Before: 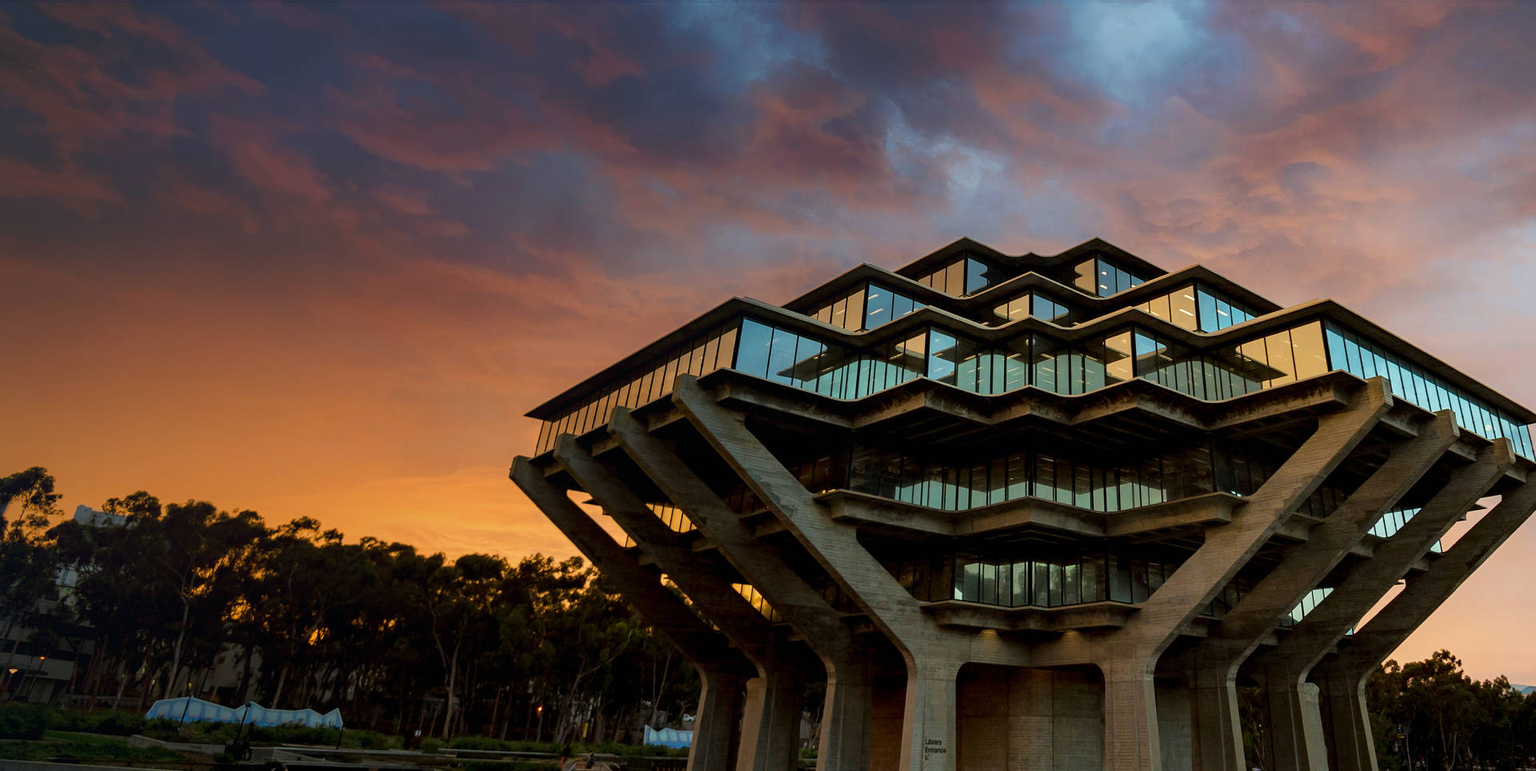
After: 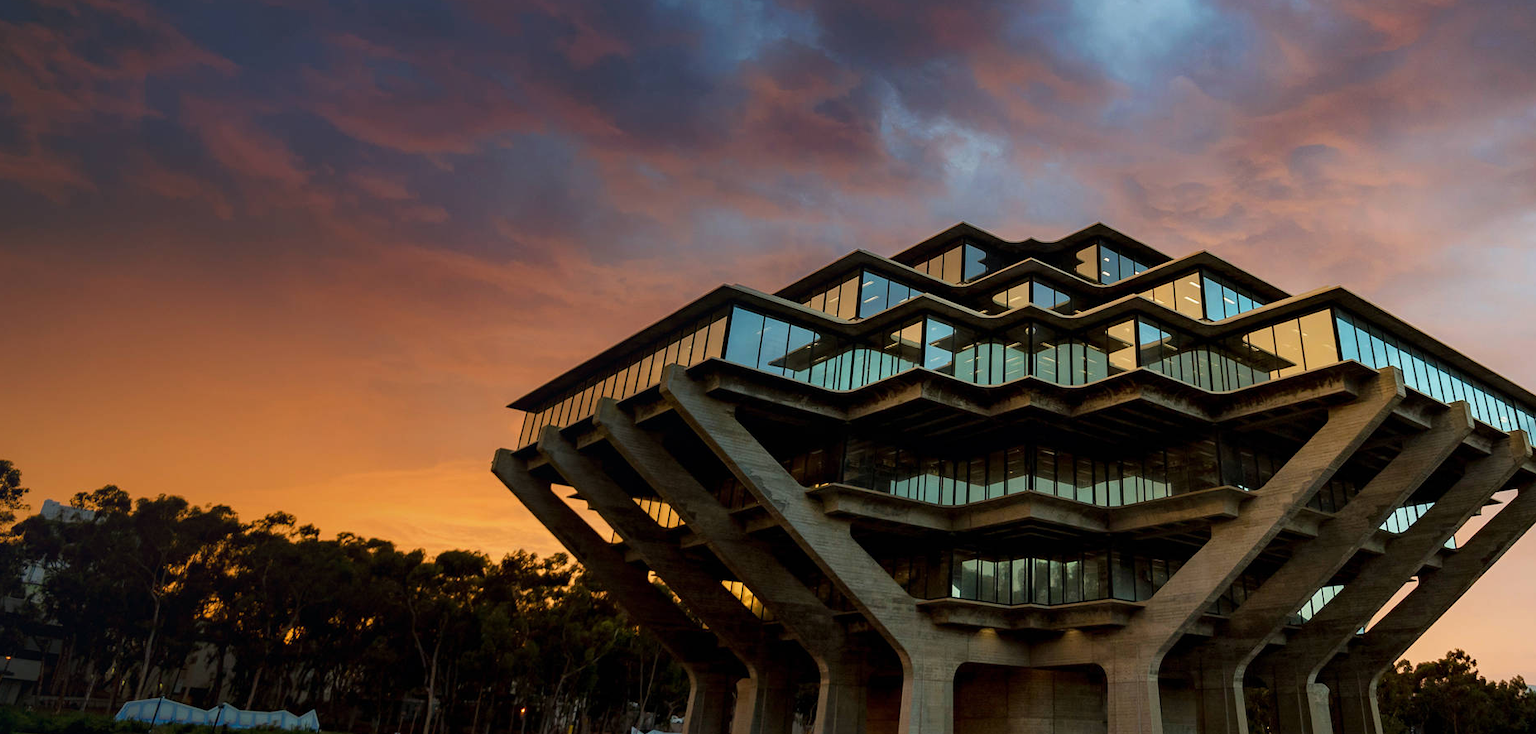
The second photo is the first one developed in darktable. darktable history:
crop: left 2.285%, top 2.941%, right 1.037%, bottom 4.85%
